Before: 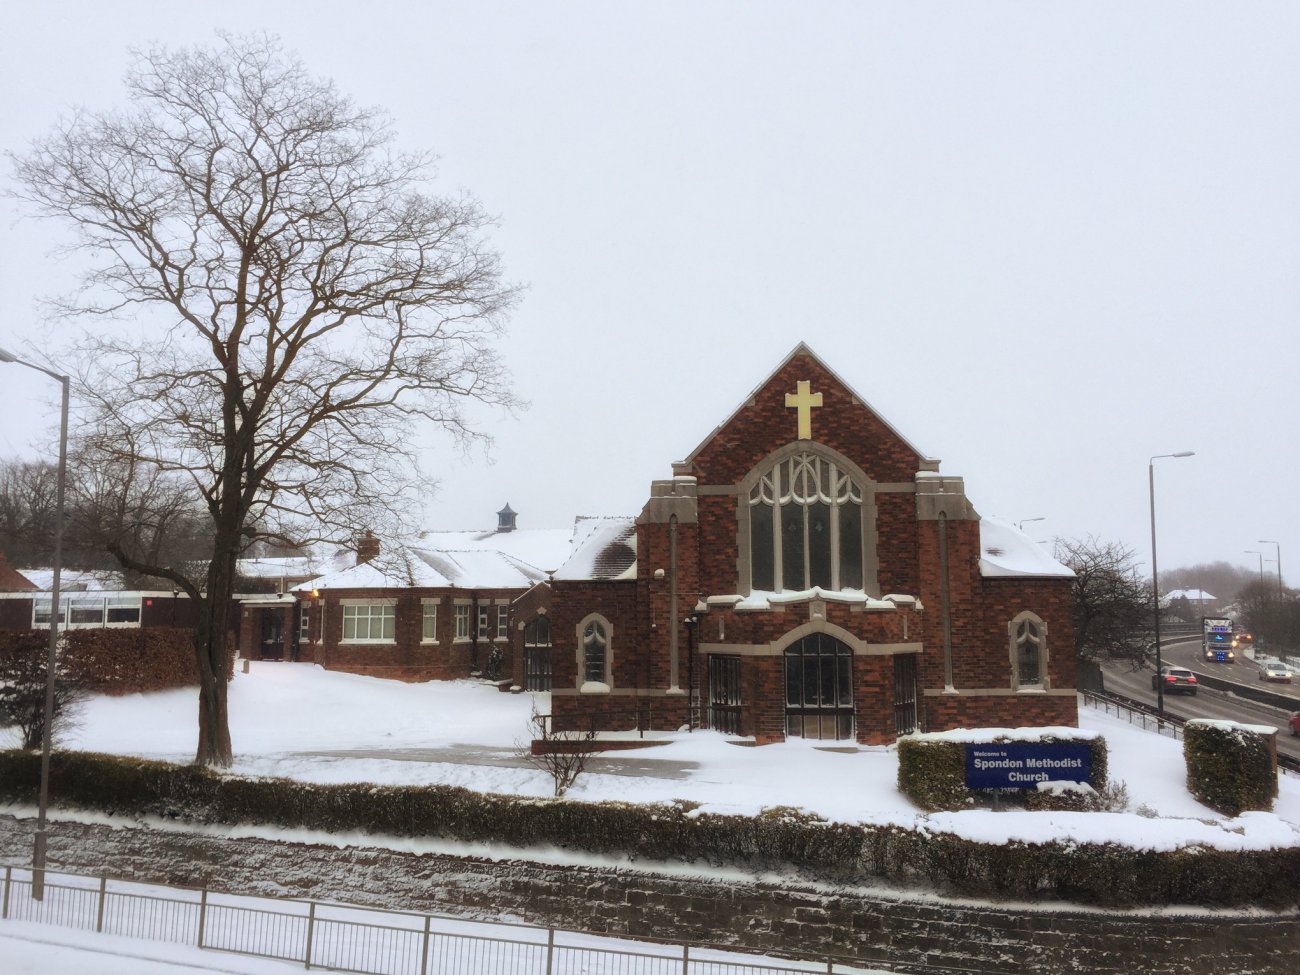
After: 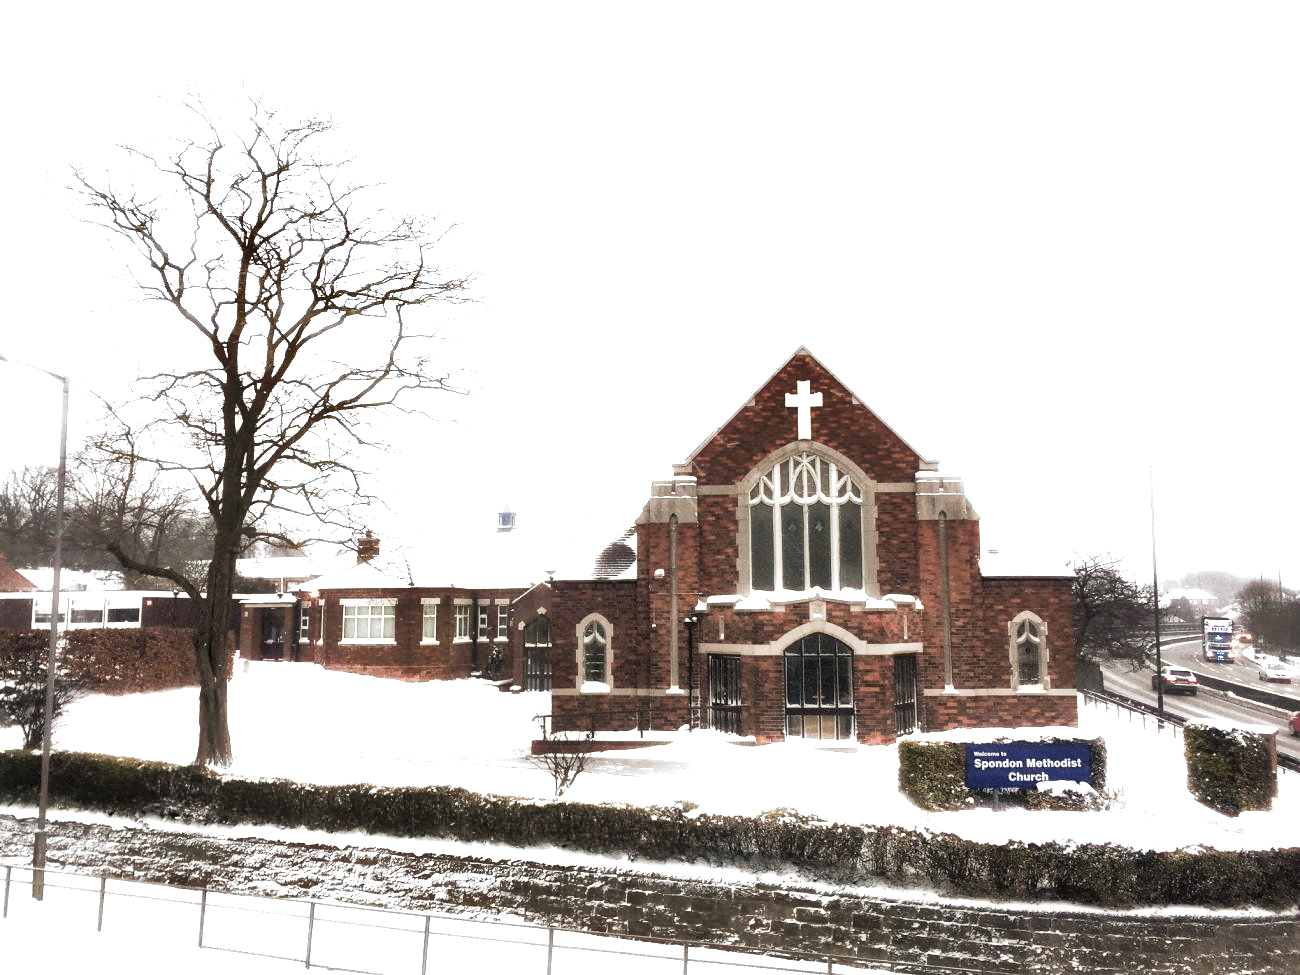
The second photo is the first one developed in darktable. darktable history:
exposure: black level correction 0.001, exposure 1.66 EV, compensate highlight preservation false
shadows and highlights: low approximation 0.01, soften with gaussian
filmic rgb: black relative exposure -8.27 EV, white relative exposure 2.2 EV, threshold 3.02 EV, target white luminance 99.911%, hardness 7.13, latitude 74.96%, contrast 1.323, highlights saturation mix -2.89%, shadows ↔ highlights balance 30.4%, color science v5 (2021), contrast in shadows safe, contrast in highlights safe, enable highlight reconstruction true
